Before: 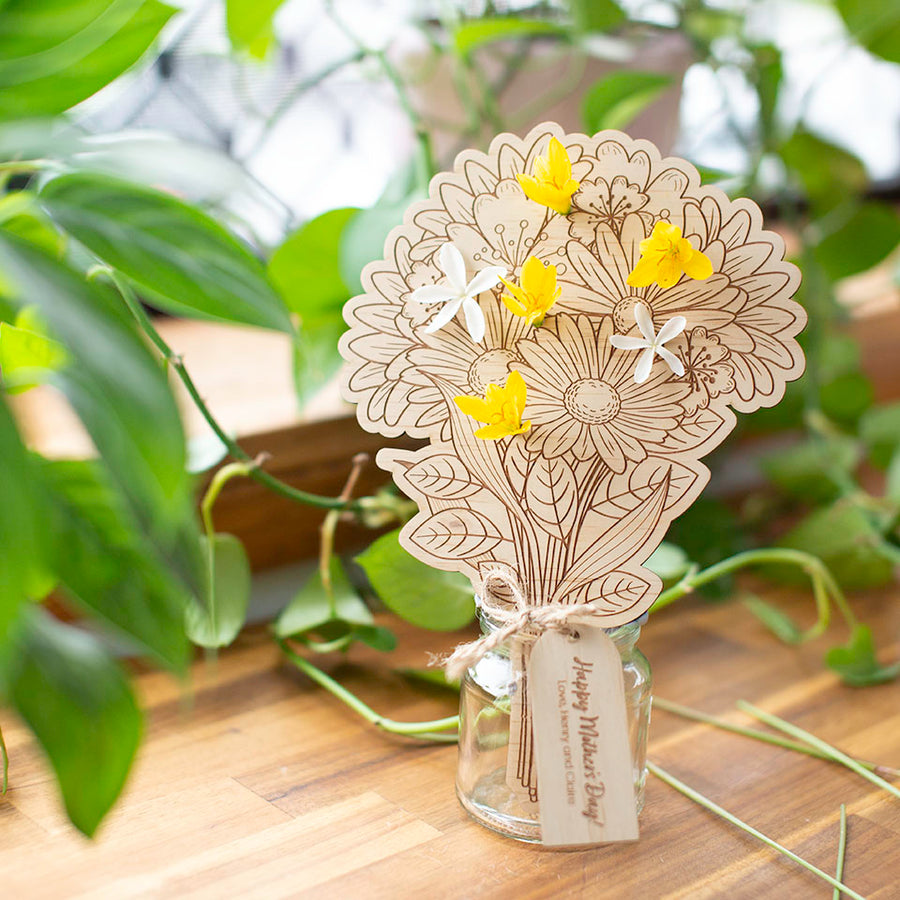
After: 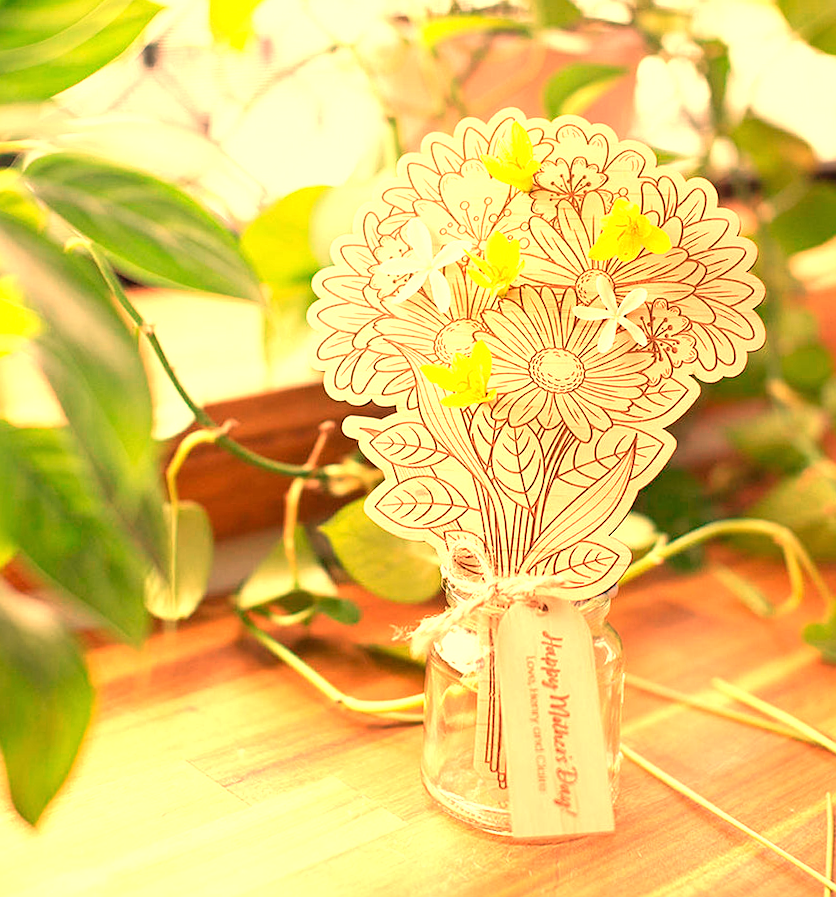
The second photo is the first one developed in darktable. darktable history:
rotate and perspective: rotation 0.215°, lens shift (vertical) -0.139, crop left 0.069, crop right 0.939, crop top 0.002, crop bottom 0.996
white balance: red 1.467, blue 0.684
sharpen: radius 1.272, amount 0.305, threshold 0
exposure: black level correction 0, exposure 0.6 EV, compensate exposure bias true, compensate highlight preservation false
